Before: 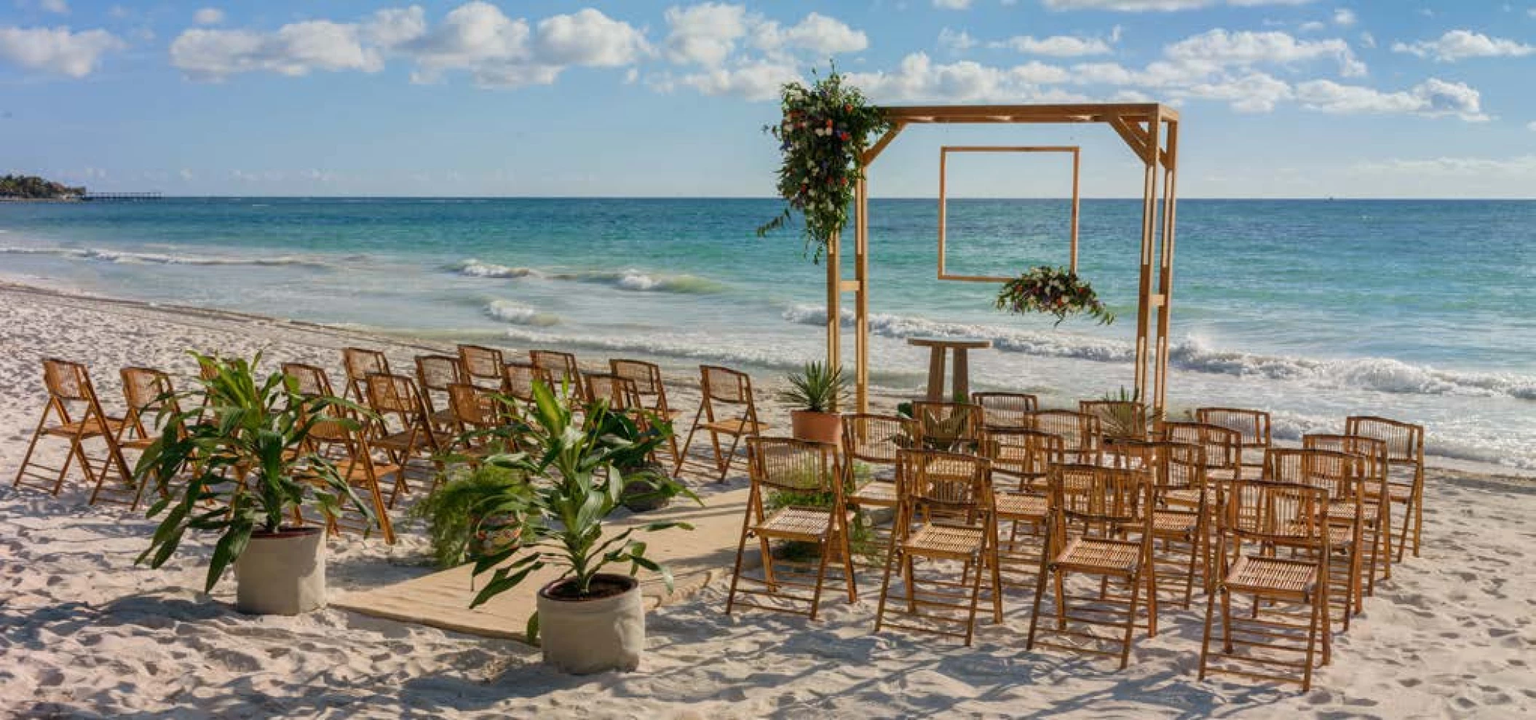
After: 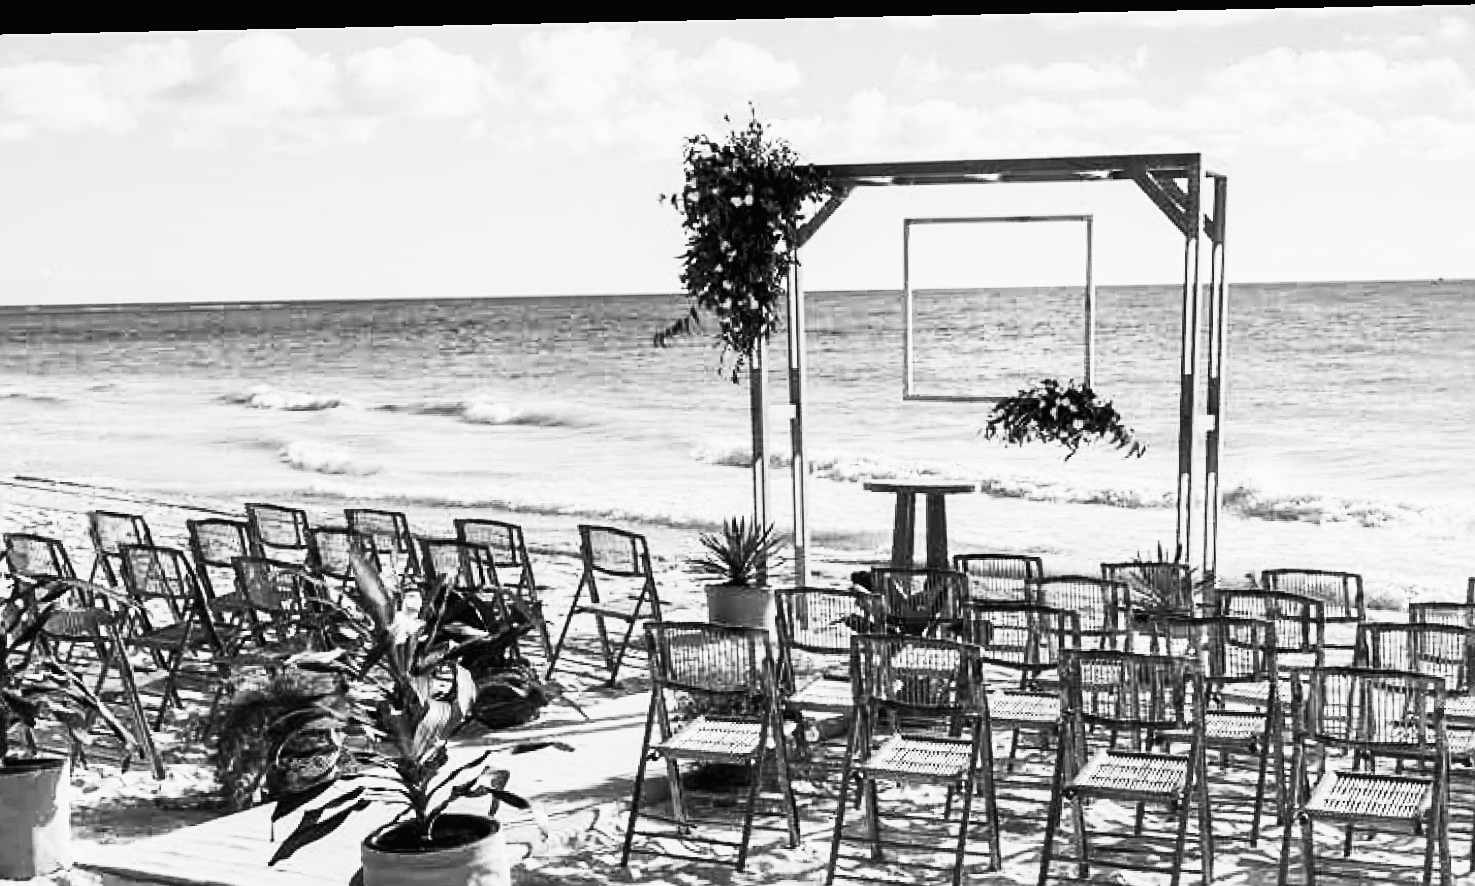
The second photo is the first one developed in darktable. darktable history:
rotate and perspective: rotation -1.17°, automatic cropping off
crop: left 18.479%, right 12.2%, bottom 13.971%
sharpen: on, module defaults
filmic rgb: black relative exposure -16 EV, white relative exposure 6.29 EV, hardness 5.1, contrast 1.35
contrast brightness saturation: contrast 0.53, brightness 0.47, saturation -1
